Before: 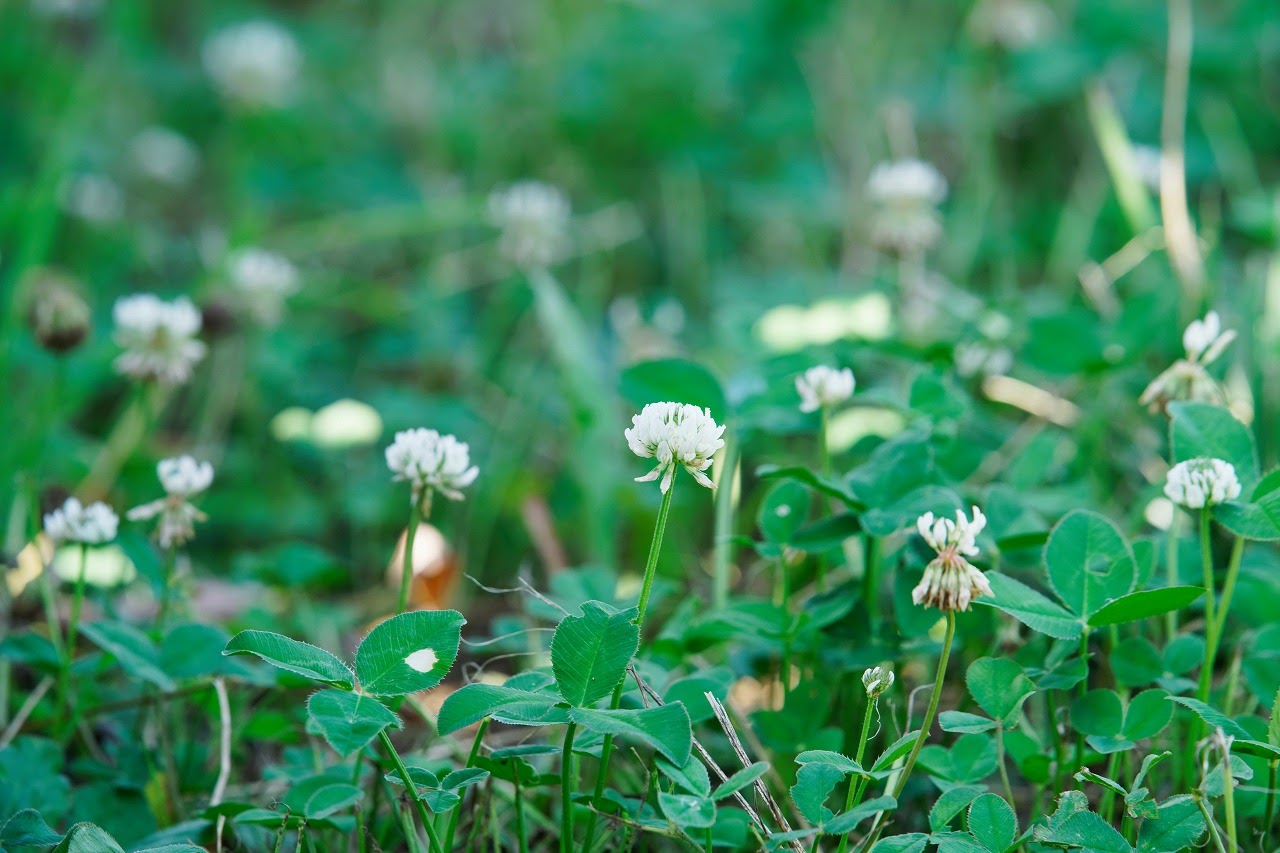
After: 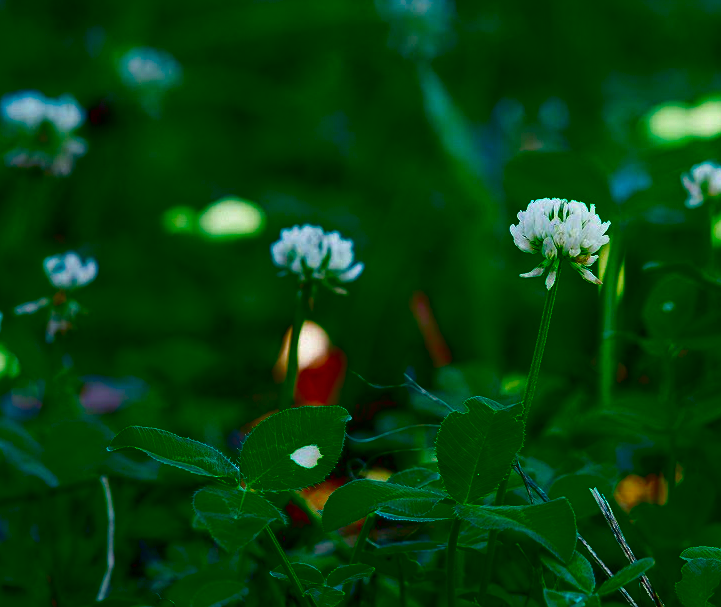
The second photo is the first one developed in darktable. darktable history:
crop: left 9.035%, top 24.003%, right 34.636%, bottom 4.741%
color balance rgb: linear chroma grading › global chroma 15.289%, perceptual saturation grading › global saturation 35.007%, perceptual saturation grading › highlights -29.905%, perceptual saturation grading › shadows 34.808%, global vibrance 21.95%
contrast brightness saturation: brightness -0.986, saturation 1
